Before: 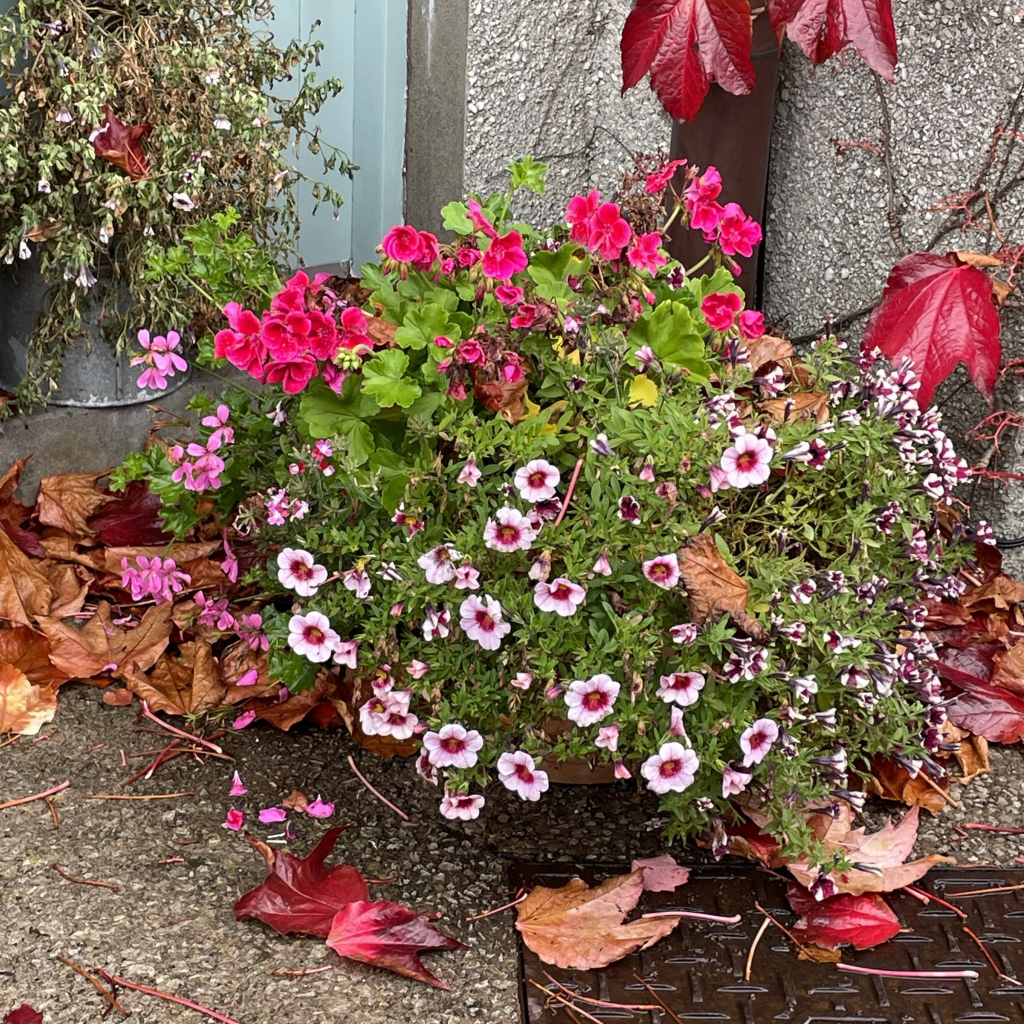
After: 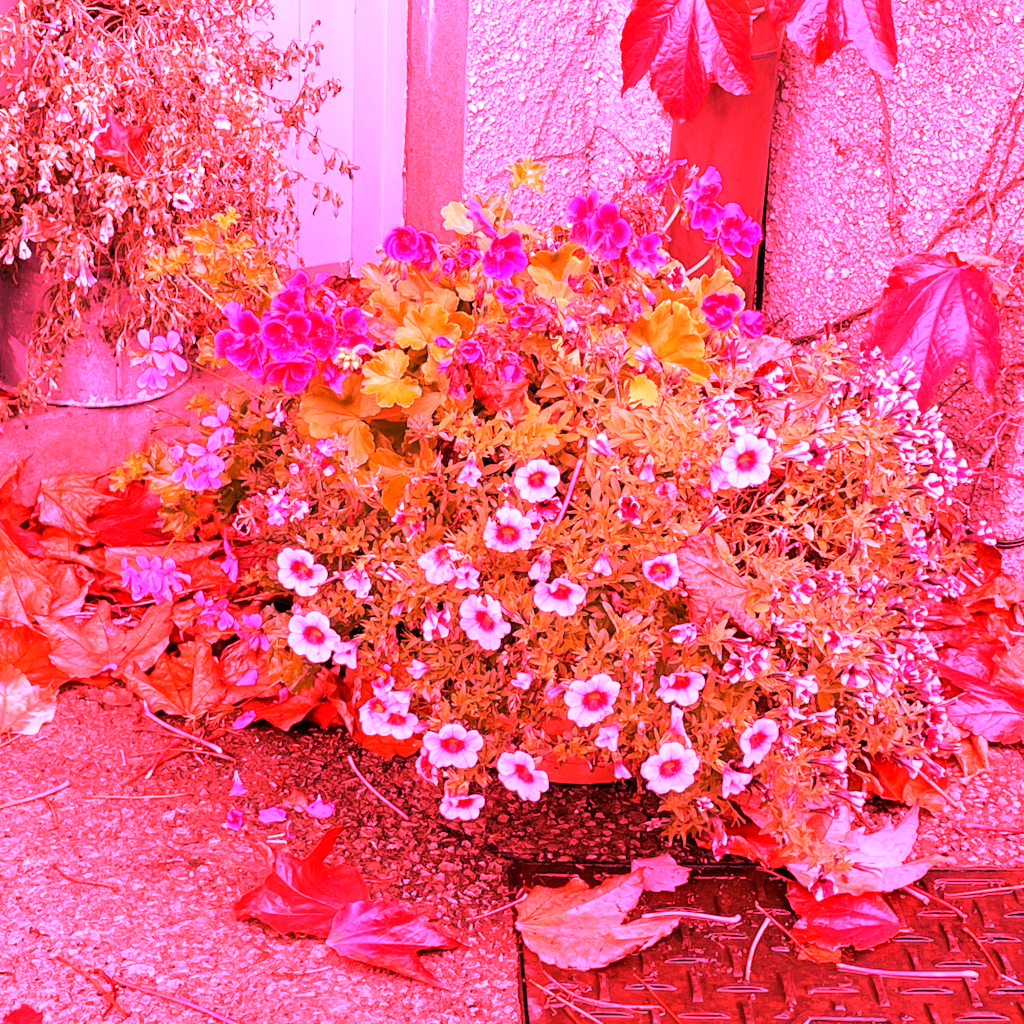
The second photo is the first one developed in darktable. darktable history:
graduated density: rotation -180°, offset 27.42
white balance: red 4.26, blue 1.802
